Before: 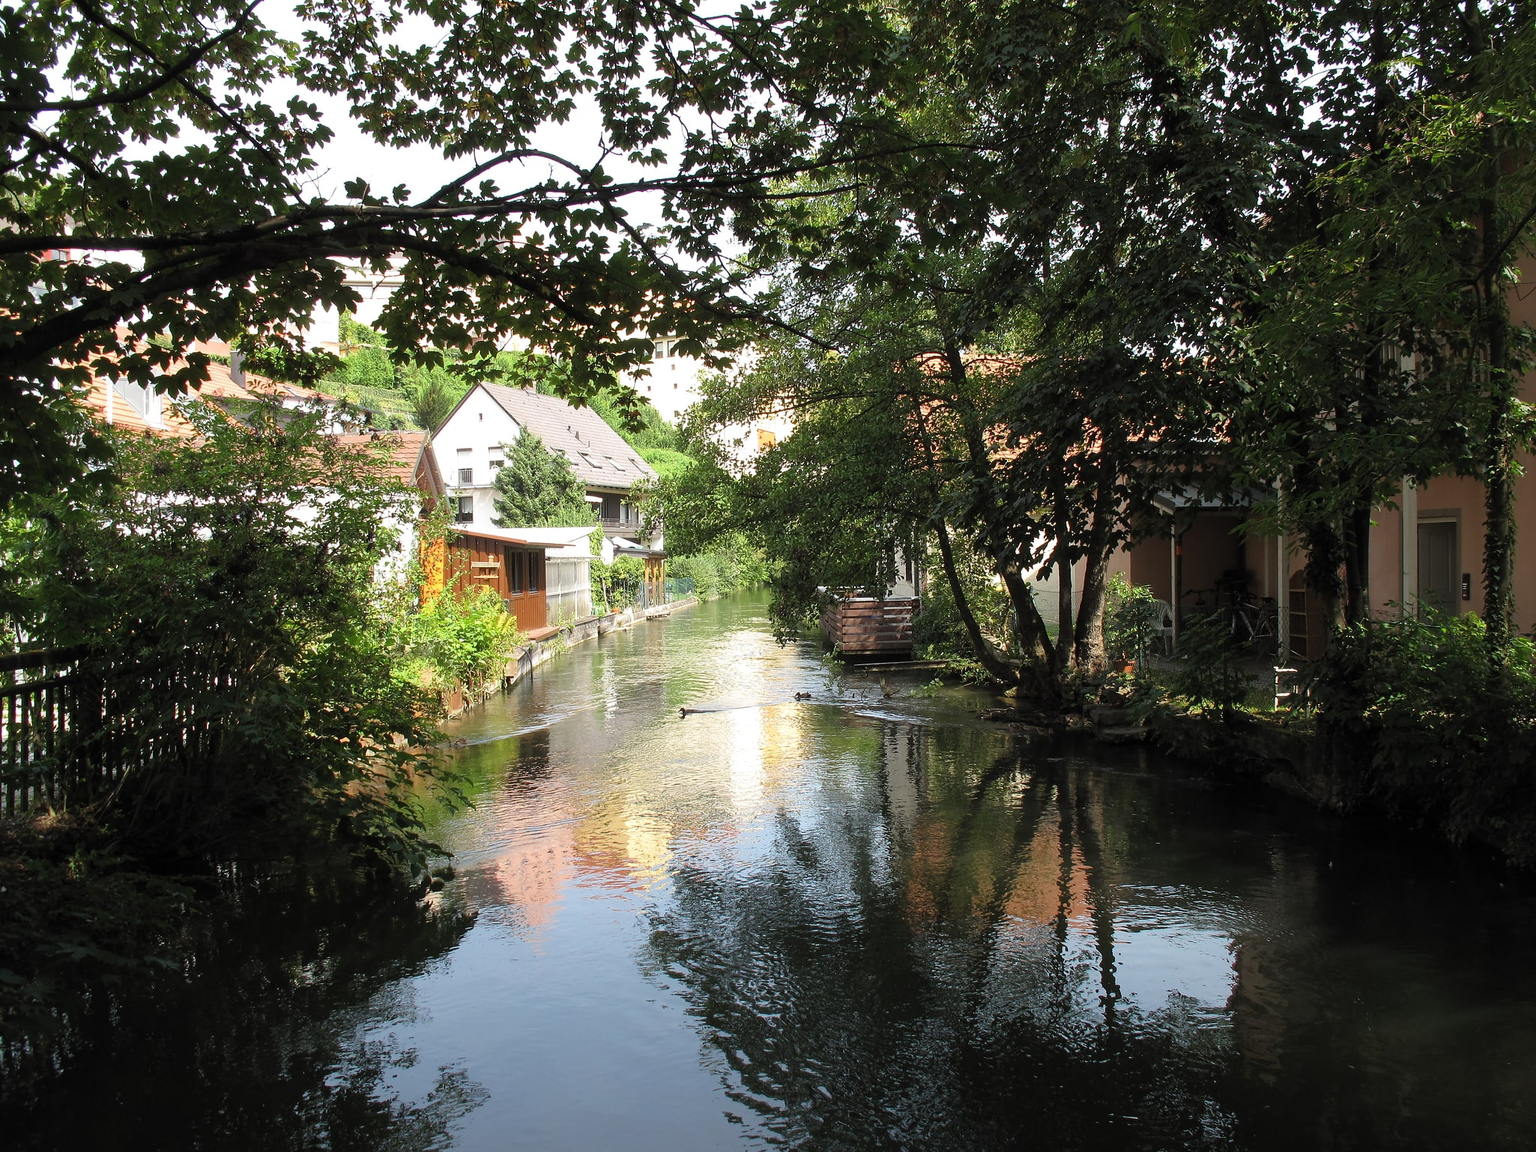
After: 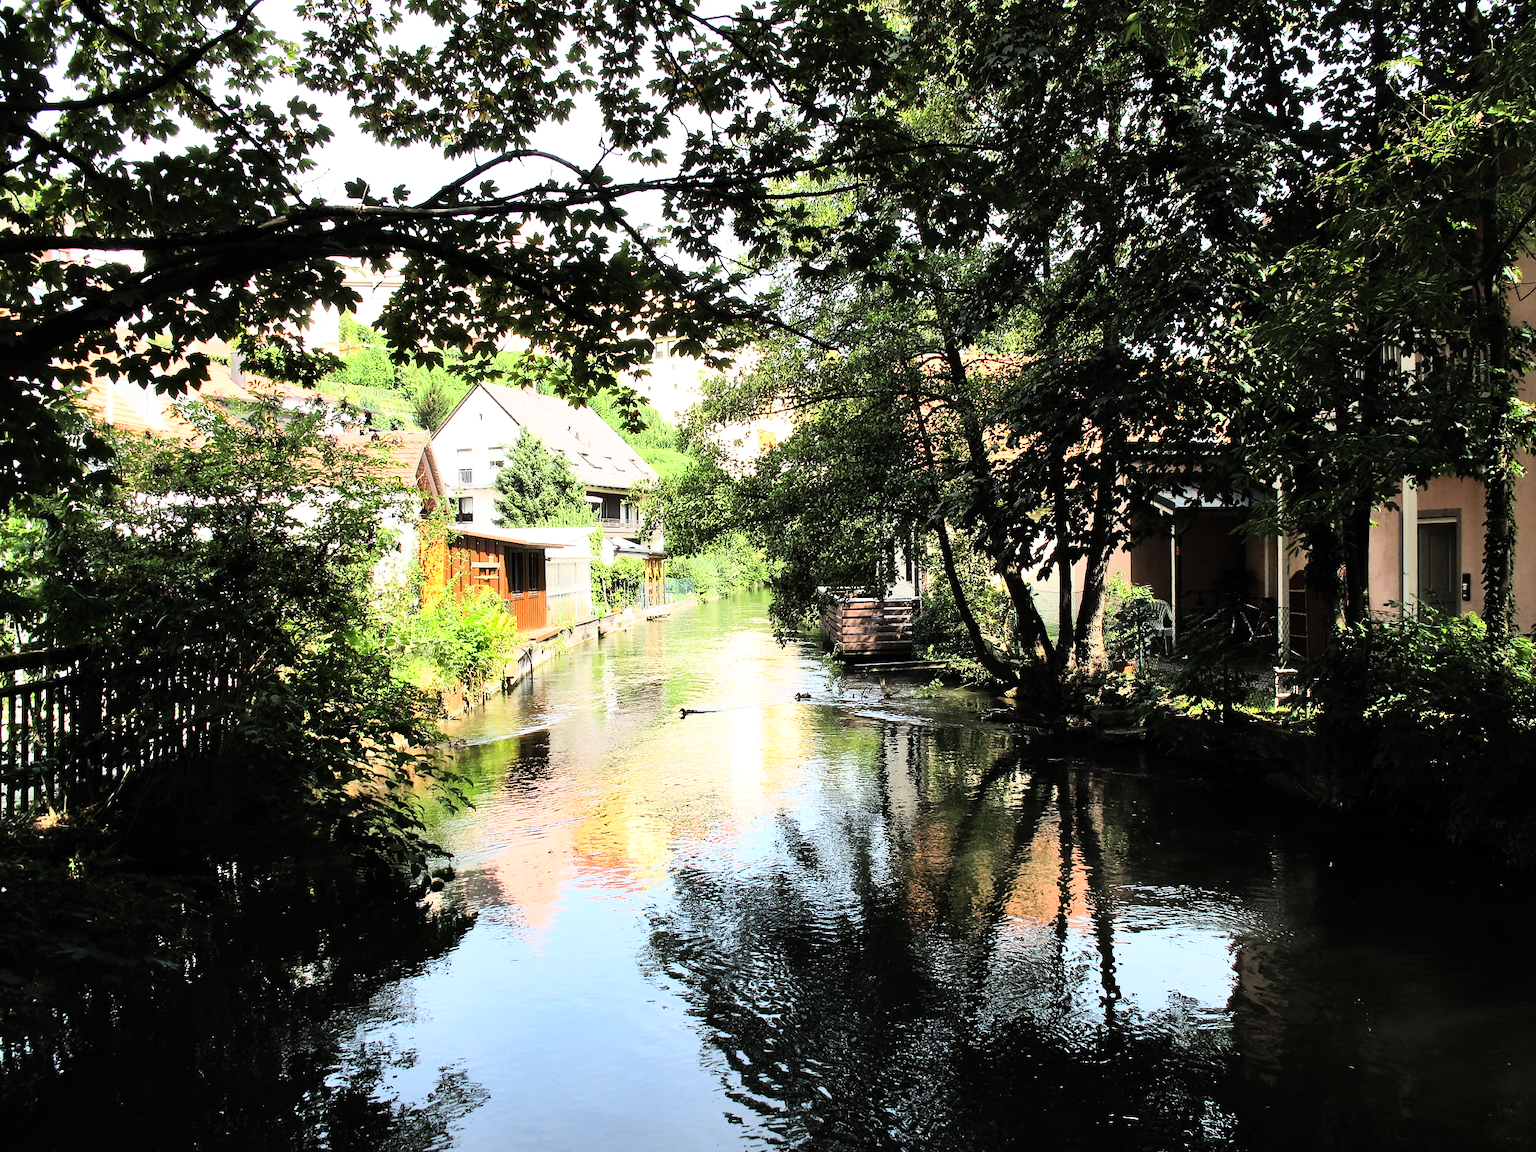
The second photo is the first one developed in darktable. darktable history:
shadows and highlights: low approximation 0.01, soften with gaussian
rgb curve: curves: ch0 [(0, 0) (0.21, 0.15) (0.24, 0.21) (0.5, 0.75) (0.75, 0.96) (0.89, 0.99) (1, 1)]; ch1 [(0, 0.02) (0.21, 0.13) (0.25, 0.2) (0.5, 0.67) (0.75, 0.9) (0.89, 0.97) (1, 1)]; ch2 [(0, 0.02) (0.21, 0.13) (0.25, 0.2) (0.5, 0.67) (0.75, 0.9) (0.89, 0.97) (1, 1)], compensate middle gray true
